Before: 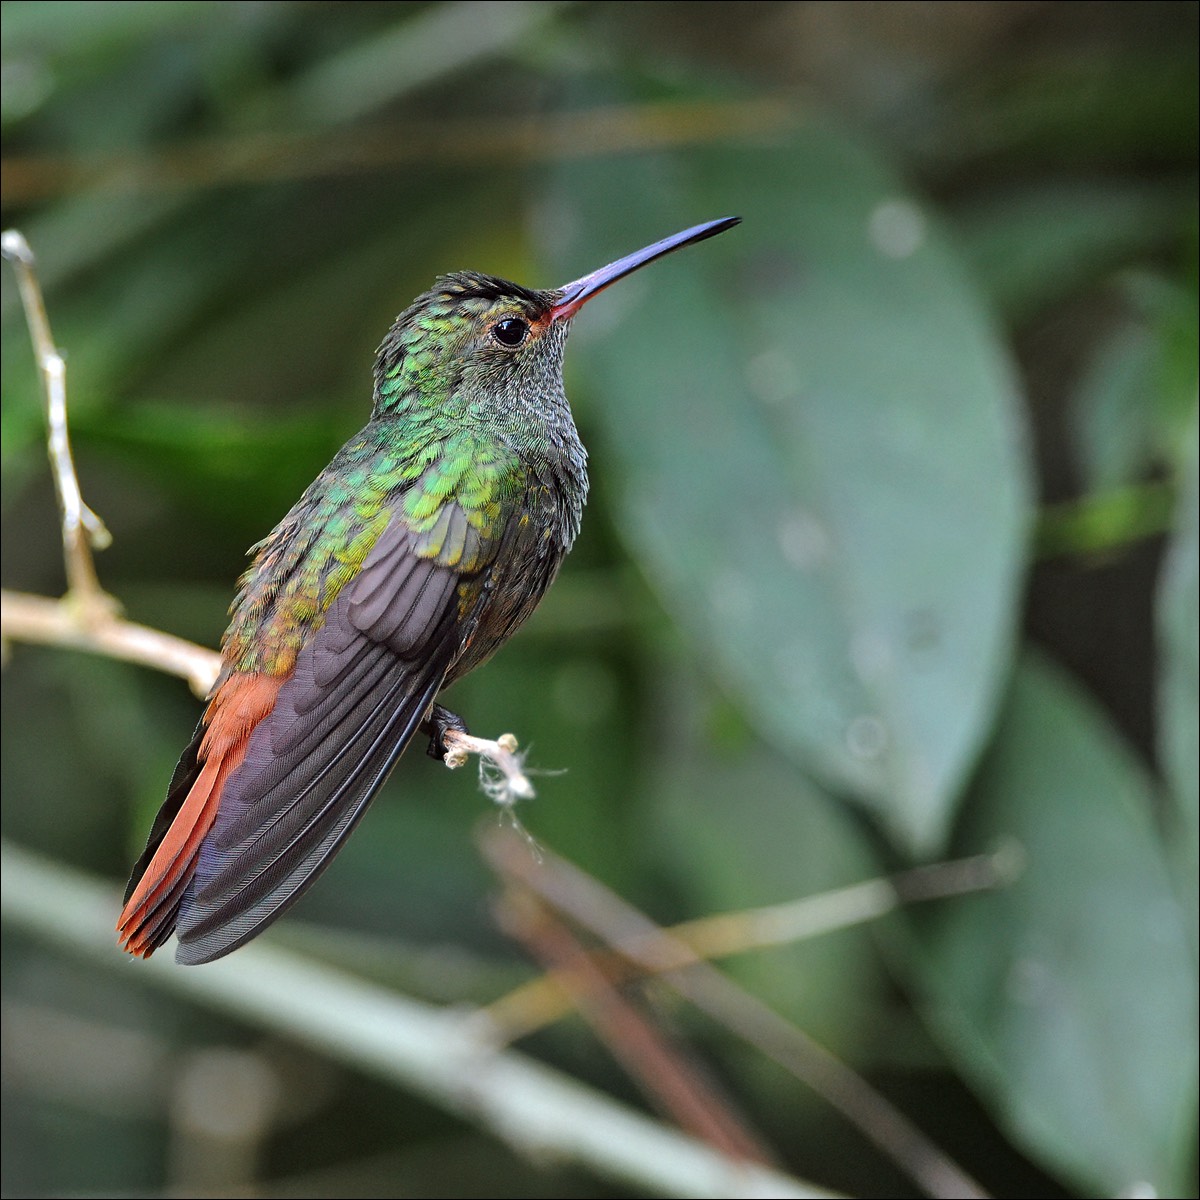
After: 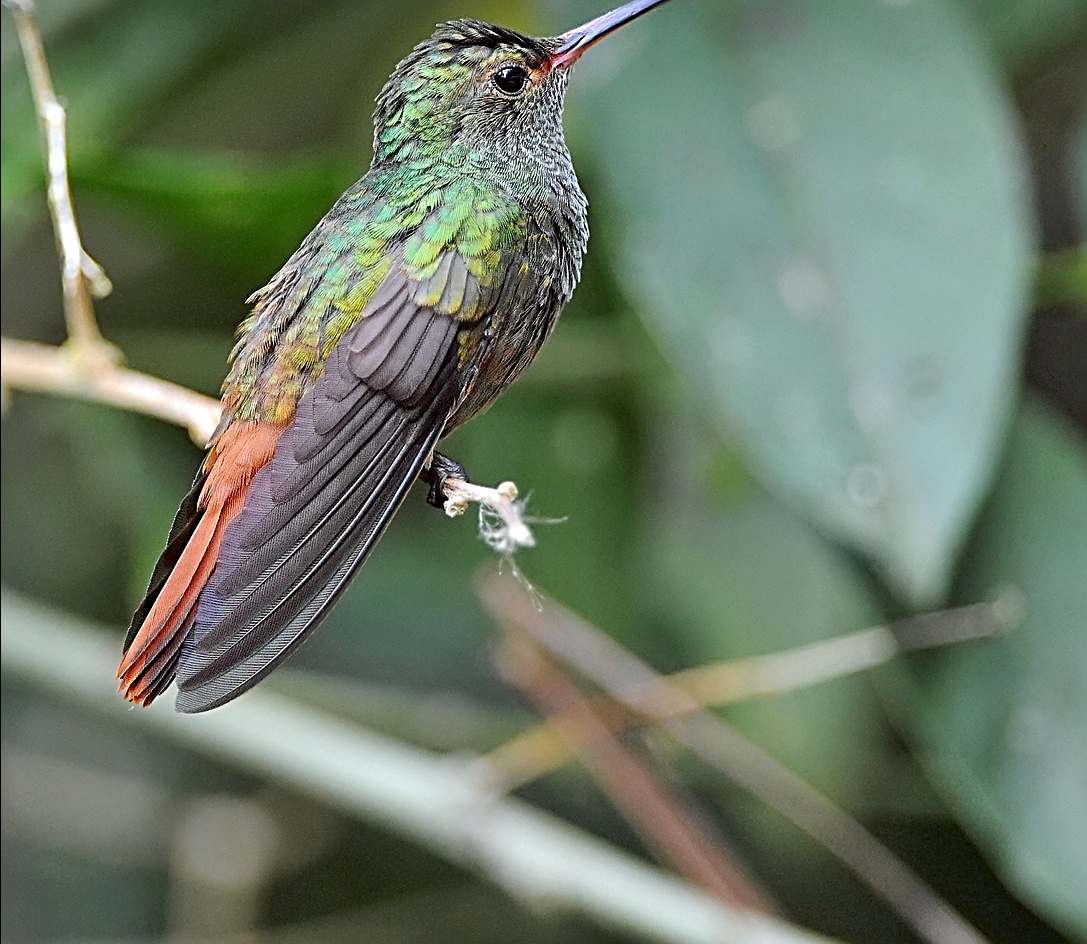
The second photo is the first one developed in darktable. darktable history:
crop: top 21.01%, right 9.351%, bottom 0.313%
sharpen: radius 2.821, amount 0.706
